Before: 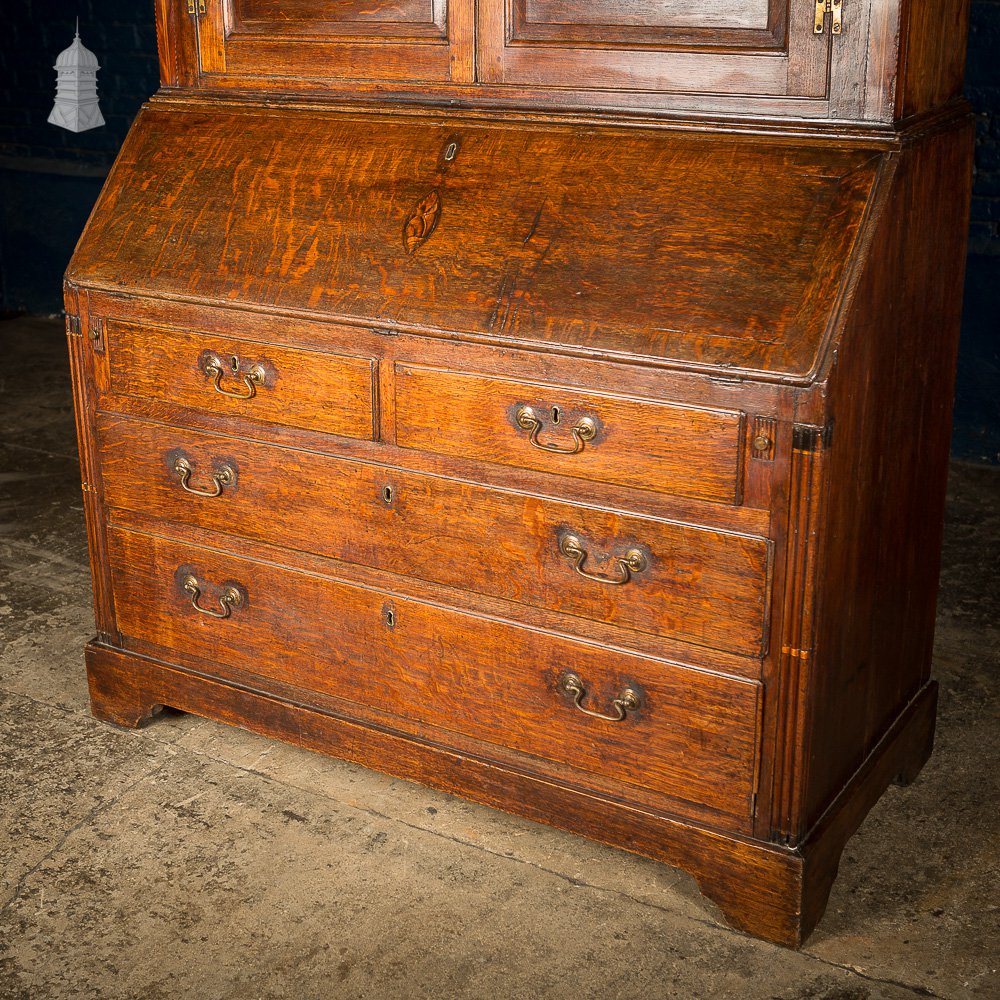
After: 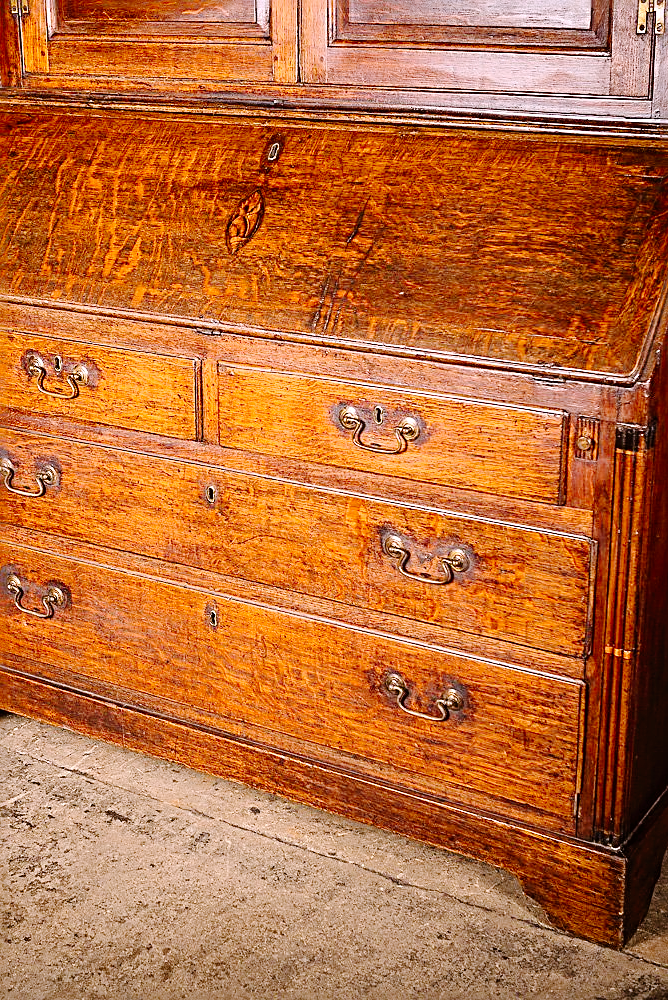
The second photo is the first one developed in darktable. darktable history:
crop and rotate: left 17.732%, right 15.423%
tone curve: curves: ch0 [(0, 0) (0.003, 0.009) (0.011, 0.009) (0.025, 0.01) (0.044, 0.02) (0.069, 0.032) (0.1, 0.048) (0.136, 0.092) (0.177, 0.153) (0.224, 0.217) (0.277, 0.306) (0.335, 0.402) (0.399, 0.488) (0.468, 0.574) (0.543, 0.648) (0.623, 0.716) (0.709, 0.783) (0.801, 0.851) (0.898, 0.92) (1, 1)], preserve colors none
contrast brightness saturation: contrast 0.04, saturation 0.07
sharpen: radius 3.025, amount 0.757
white balance: red 1.066, blue 1.119
